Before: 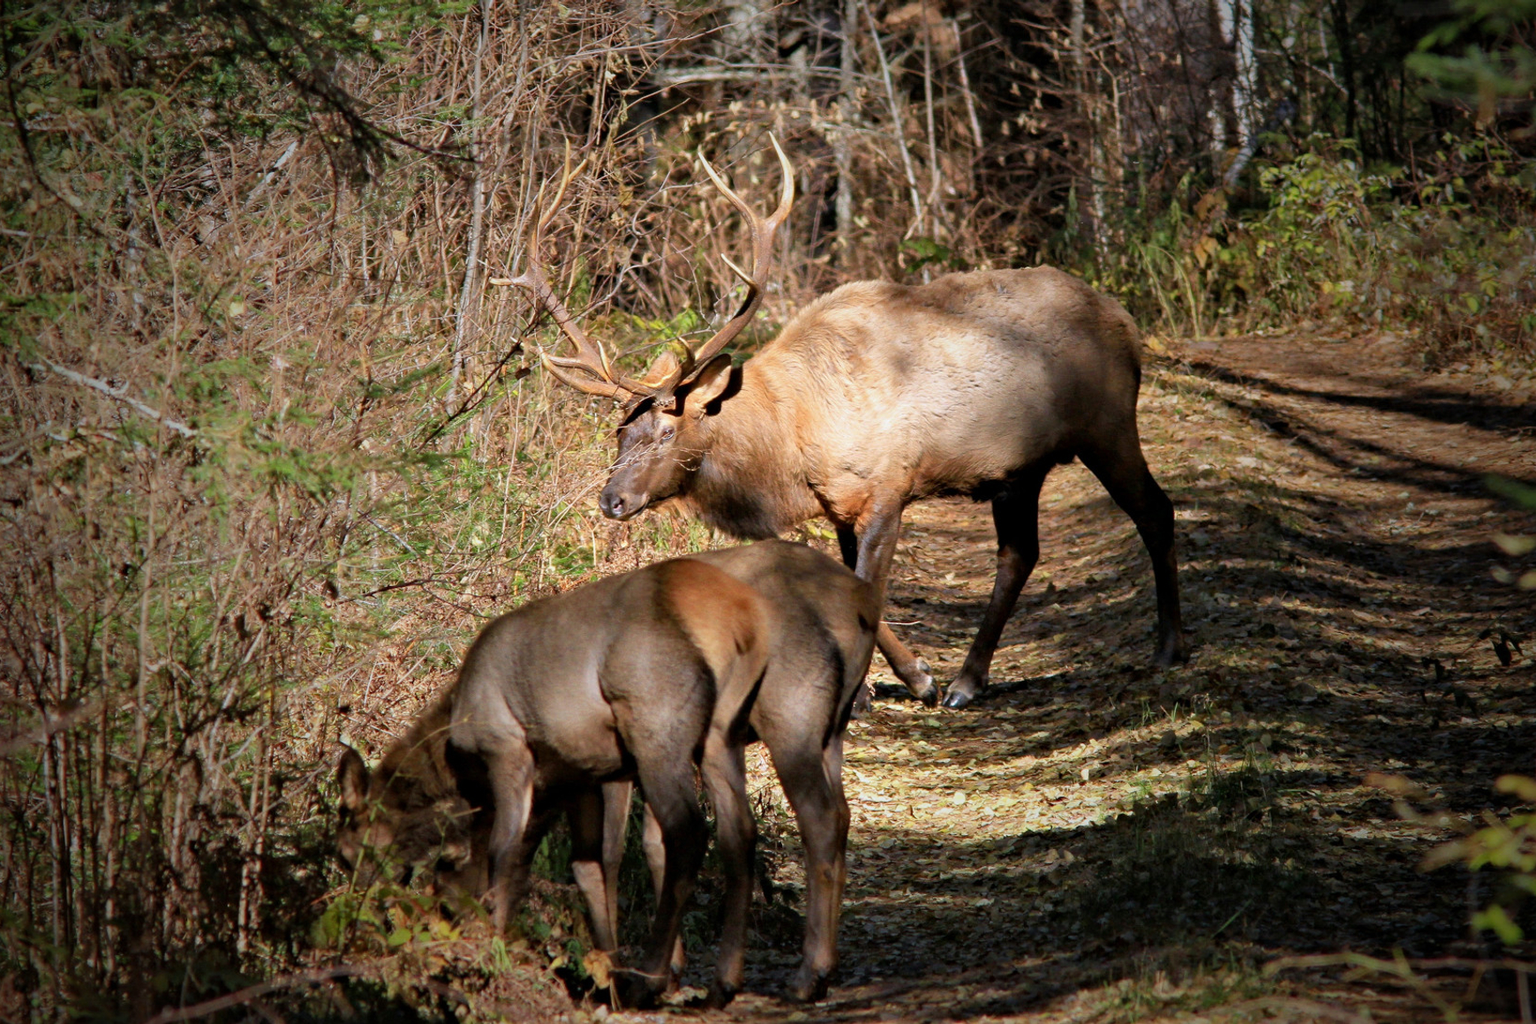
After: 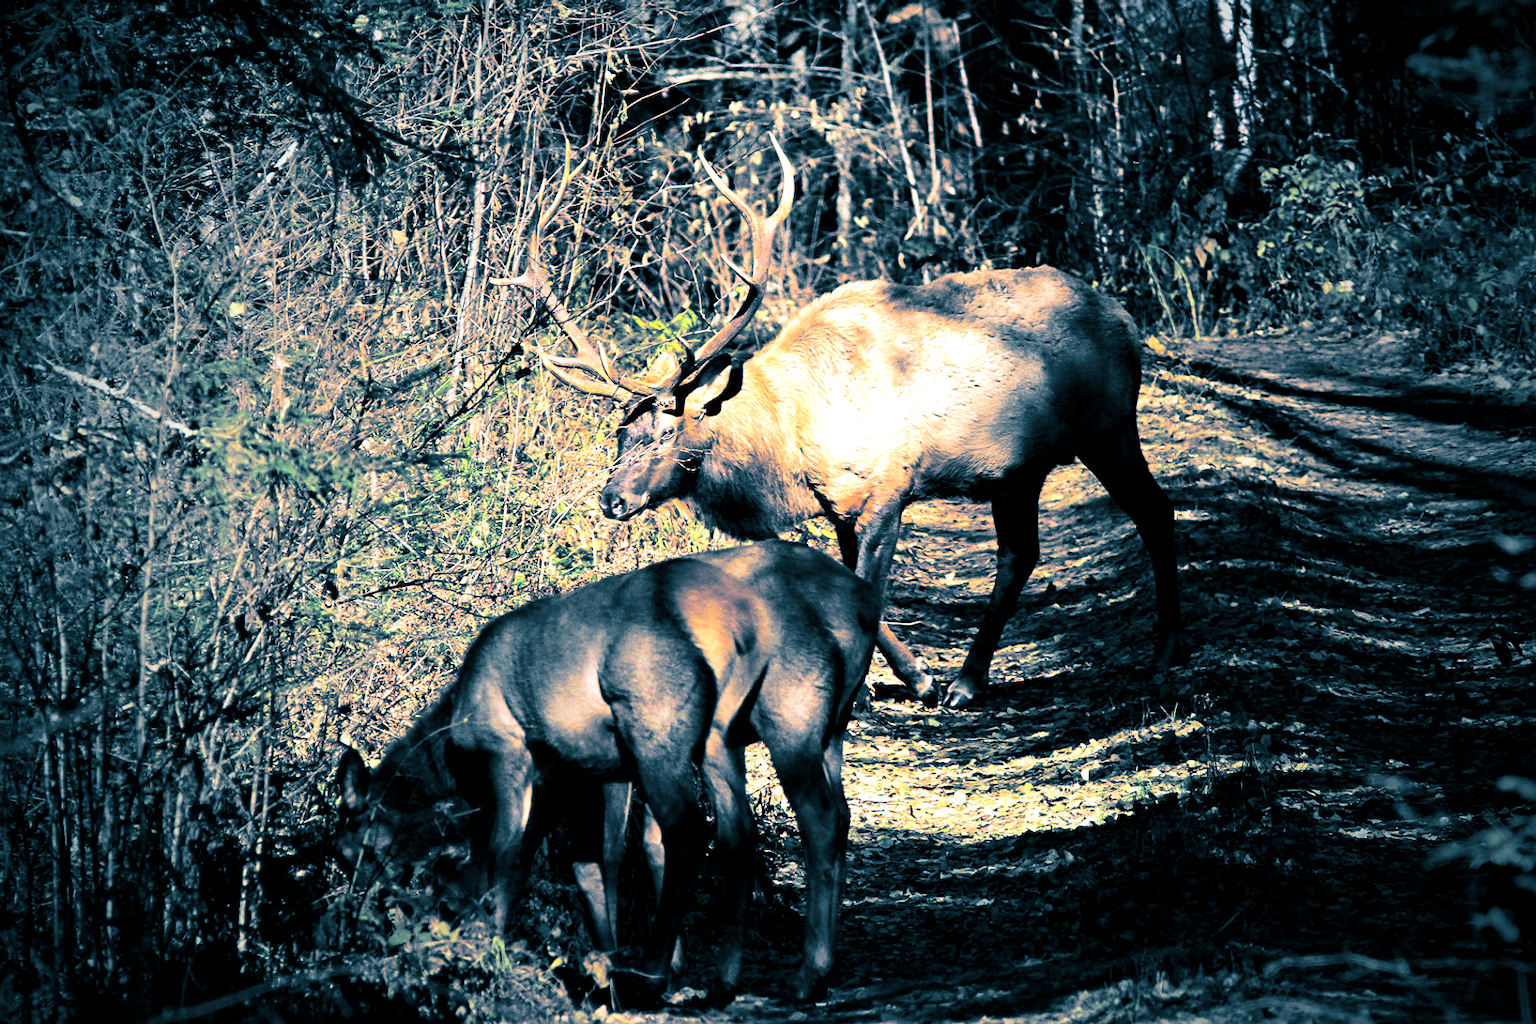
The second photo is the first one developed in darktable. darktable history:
contrast brightness saturation: contrast 0.24, brightness -0.24, saturation 0.14
split-toning: shadows › hue 212.4°, balance -70
exposure: black level correction 0, exposure 0.9 EV, compensate exposure bias true, compensate highlight preservation false
sharpen: amount 0.2
